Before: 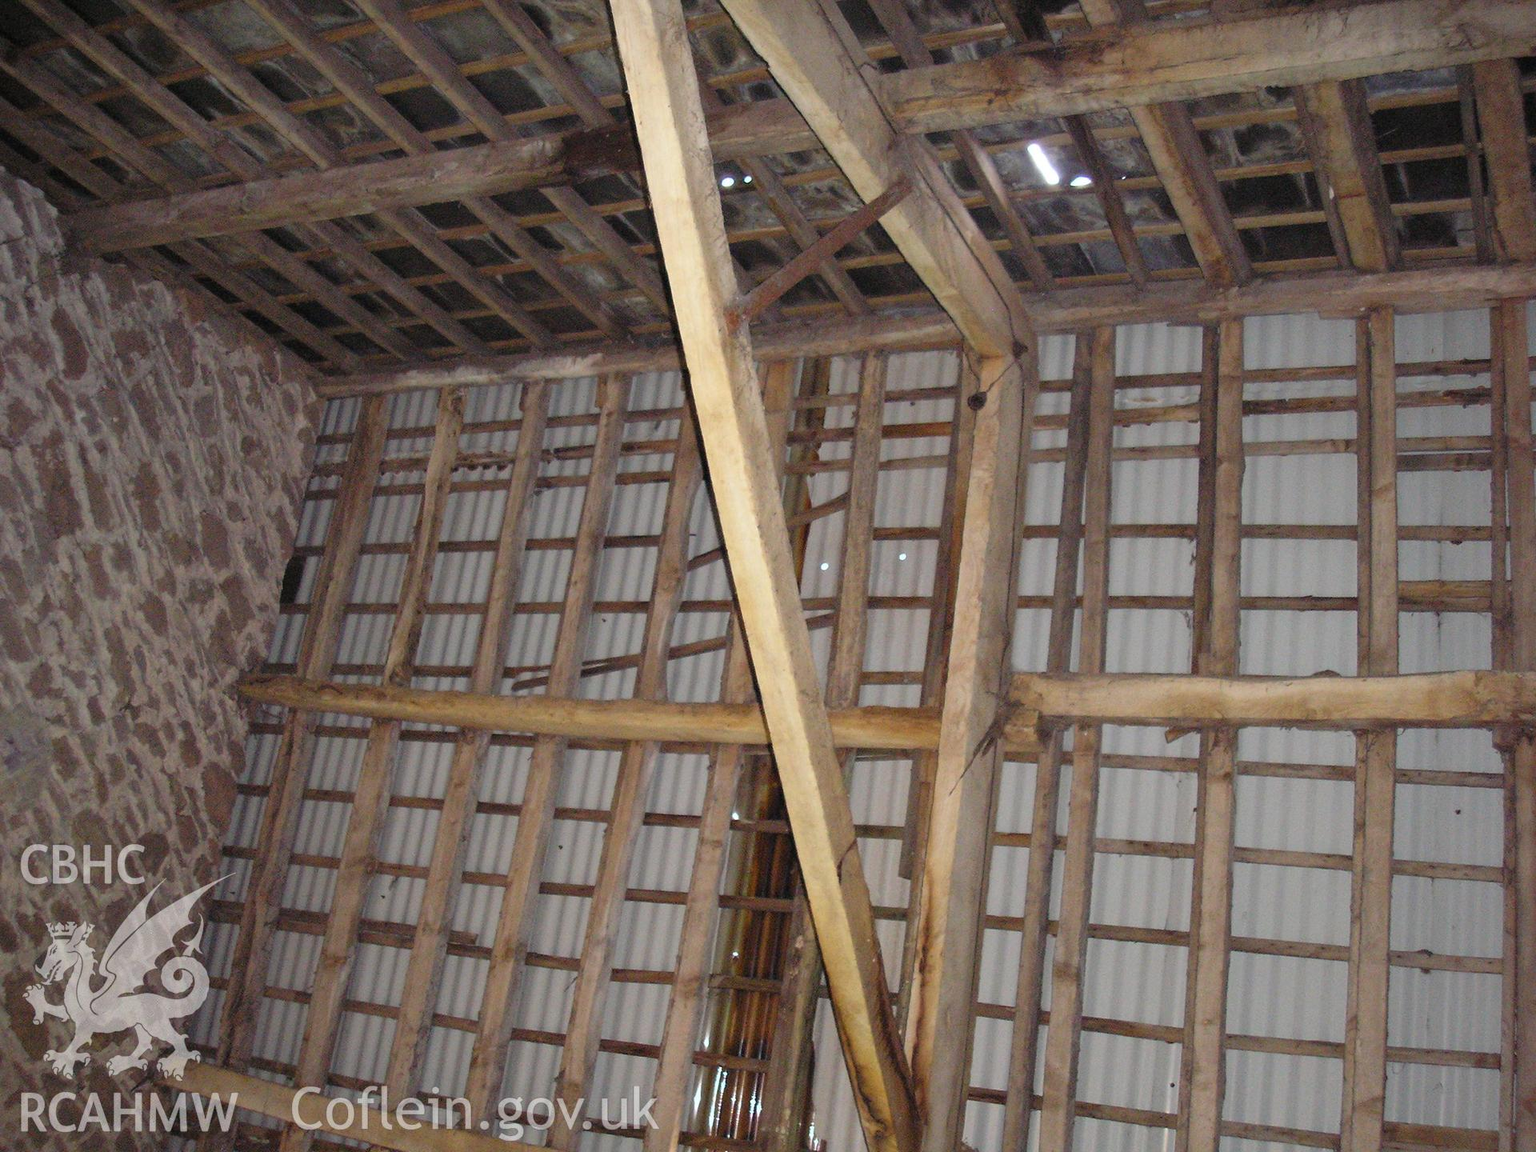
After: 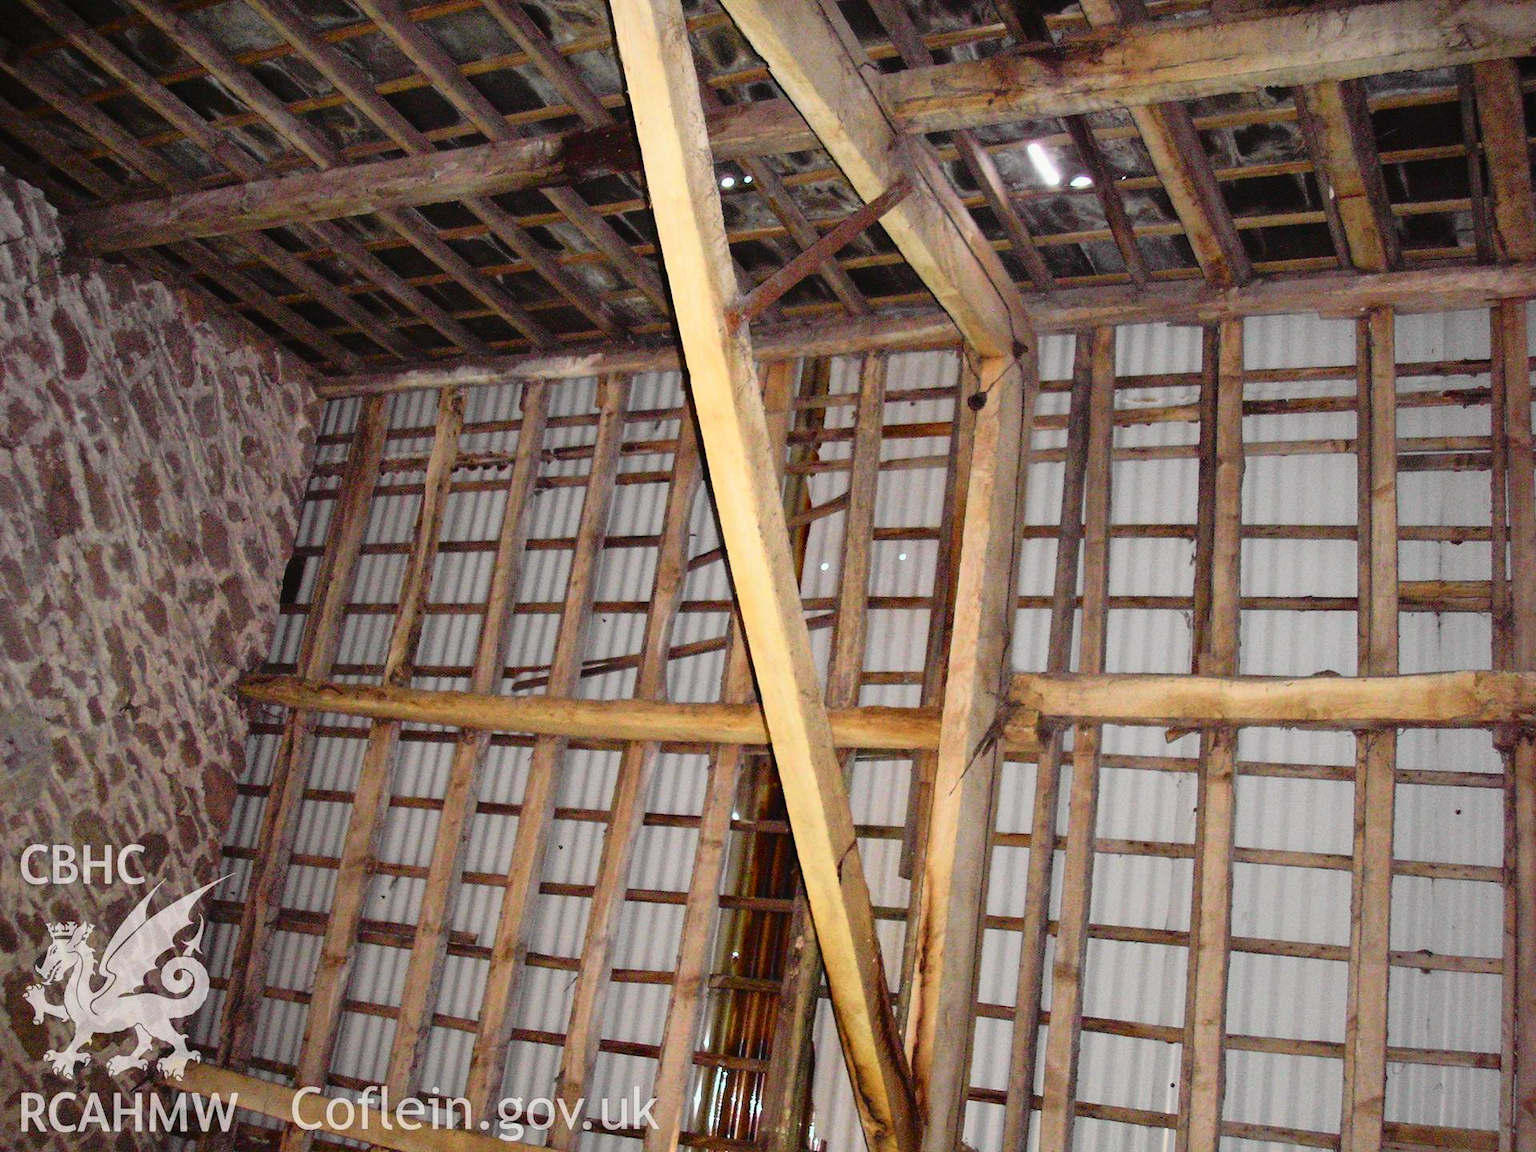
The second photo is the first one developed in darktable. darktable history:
tone curve: curves: ch0 [(0, 0.014) (0.17, 0.099) (0.398, 0.423) (0.725, 0.828) (0.872, 0.918) (1, 0.981)]; ch1 [(0, 0) (0.402, 0.36) (0.489, 0.491) (0.5, 0.503) (0.515, 0.52) (0.545, 0.572) (0.615, 0.662) (0.701, 0.725) (1, 1)]; ch2 [(0, 0) (0.42, 0.458) (0.485, 0.499) (0.503, 0.503) (0.531, 0.542) (0.561, 0.594) (0.644, 0.694) (0.717, 0.753) (1, 0.991)], color space Lab, independent channels
